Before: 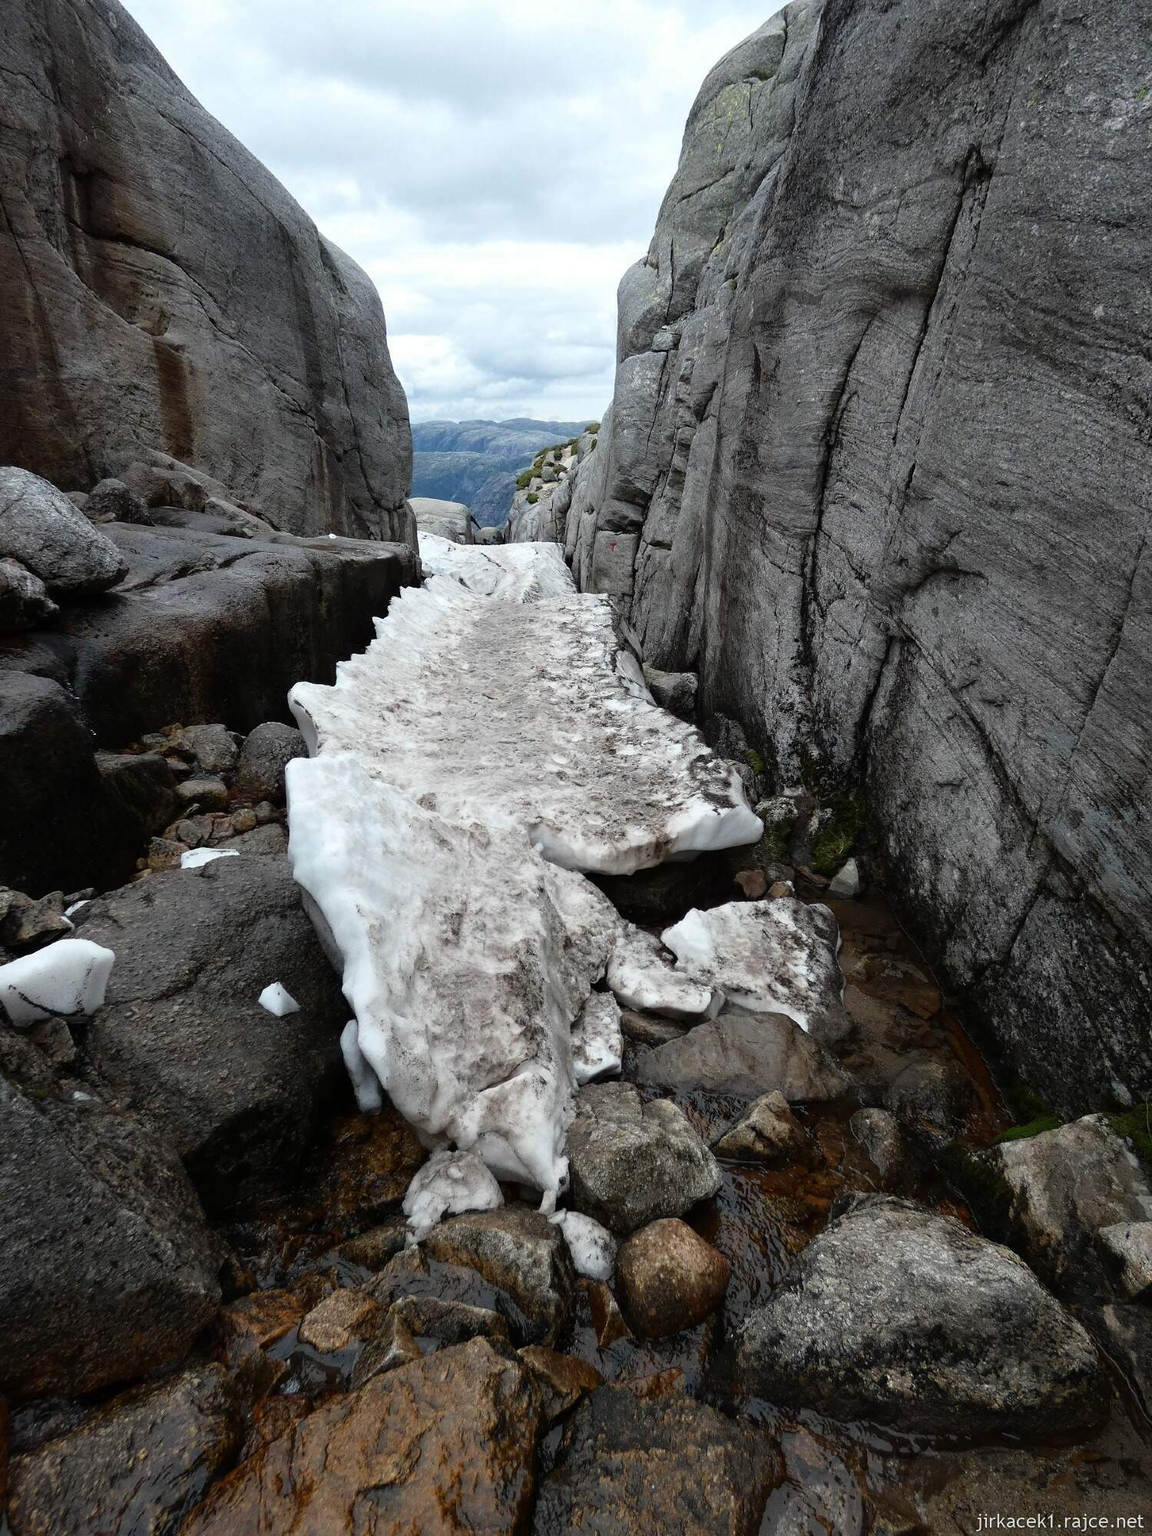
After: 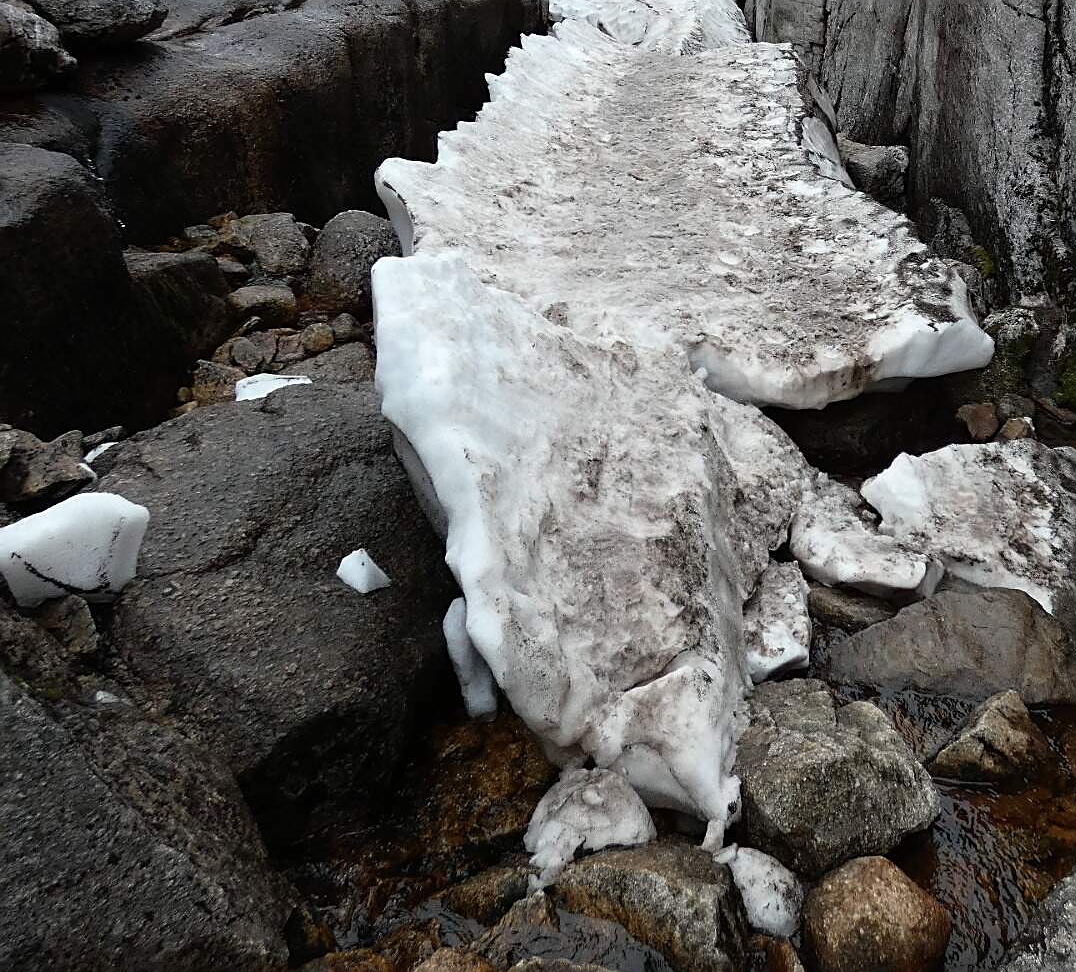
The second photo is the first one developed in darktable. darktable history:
sharpen: on, module defaults
crop: top 36.54%, right 28.239%, bottom 14.829%
